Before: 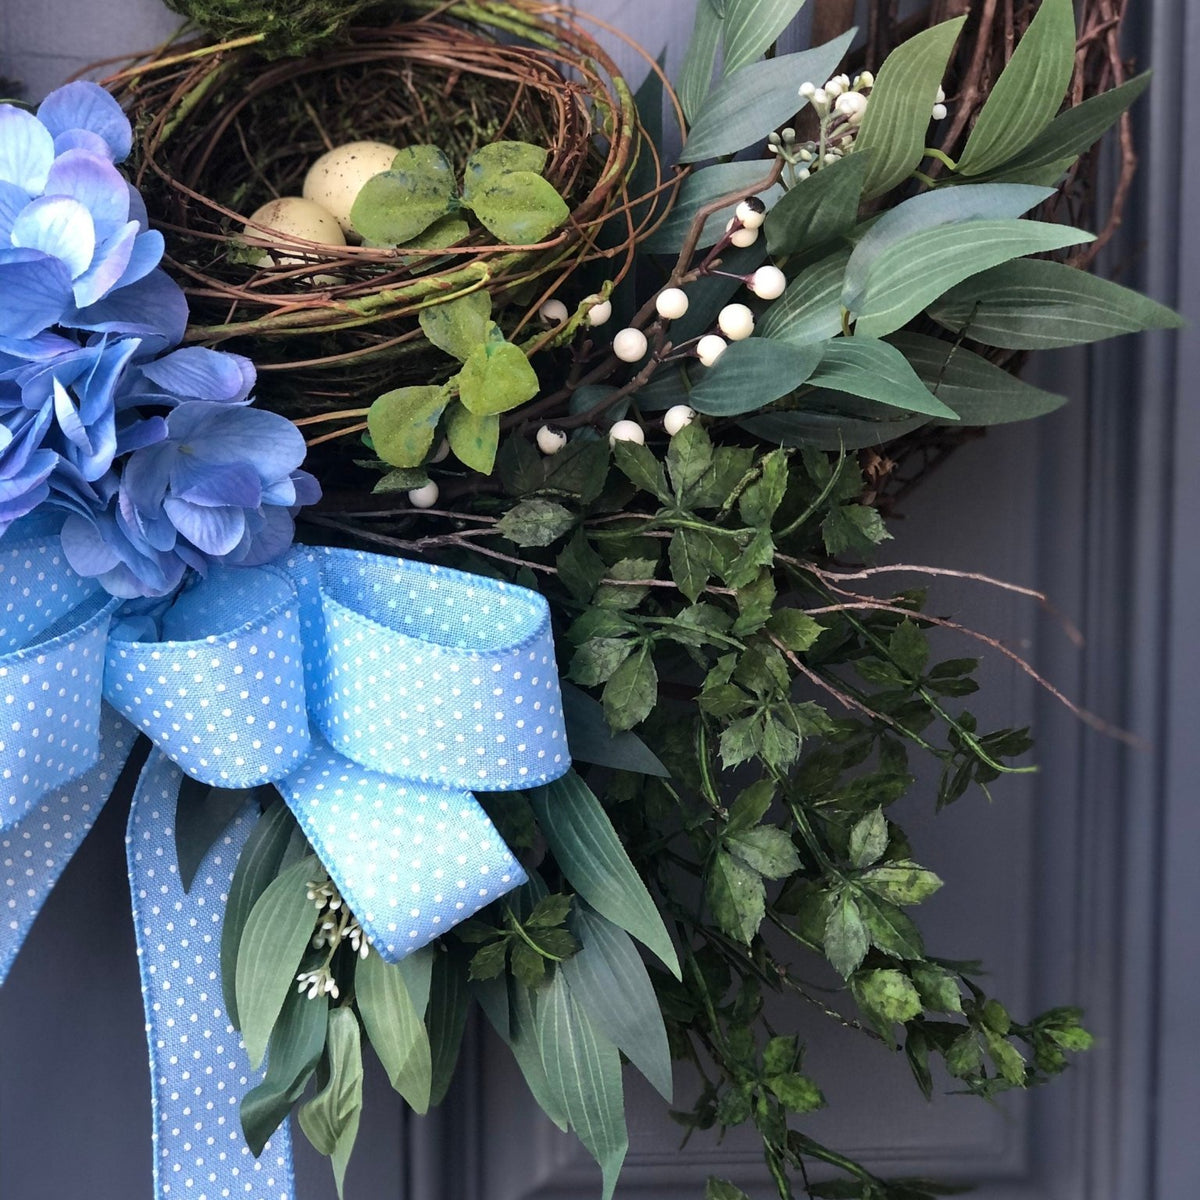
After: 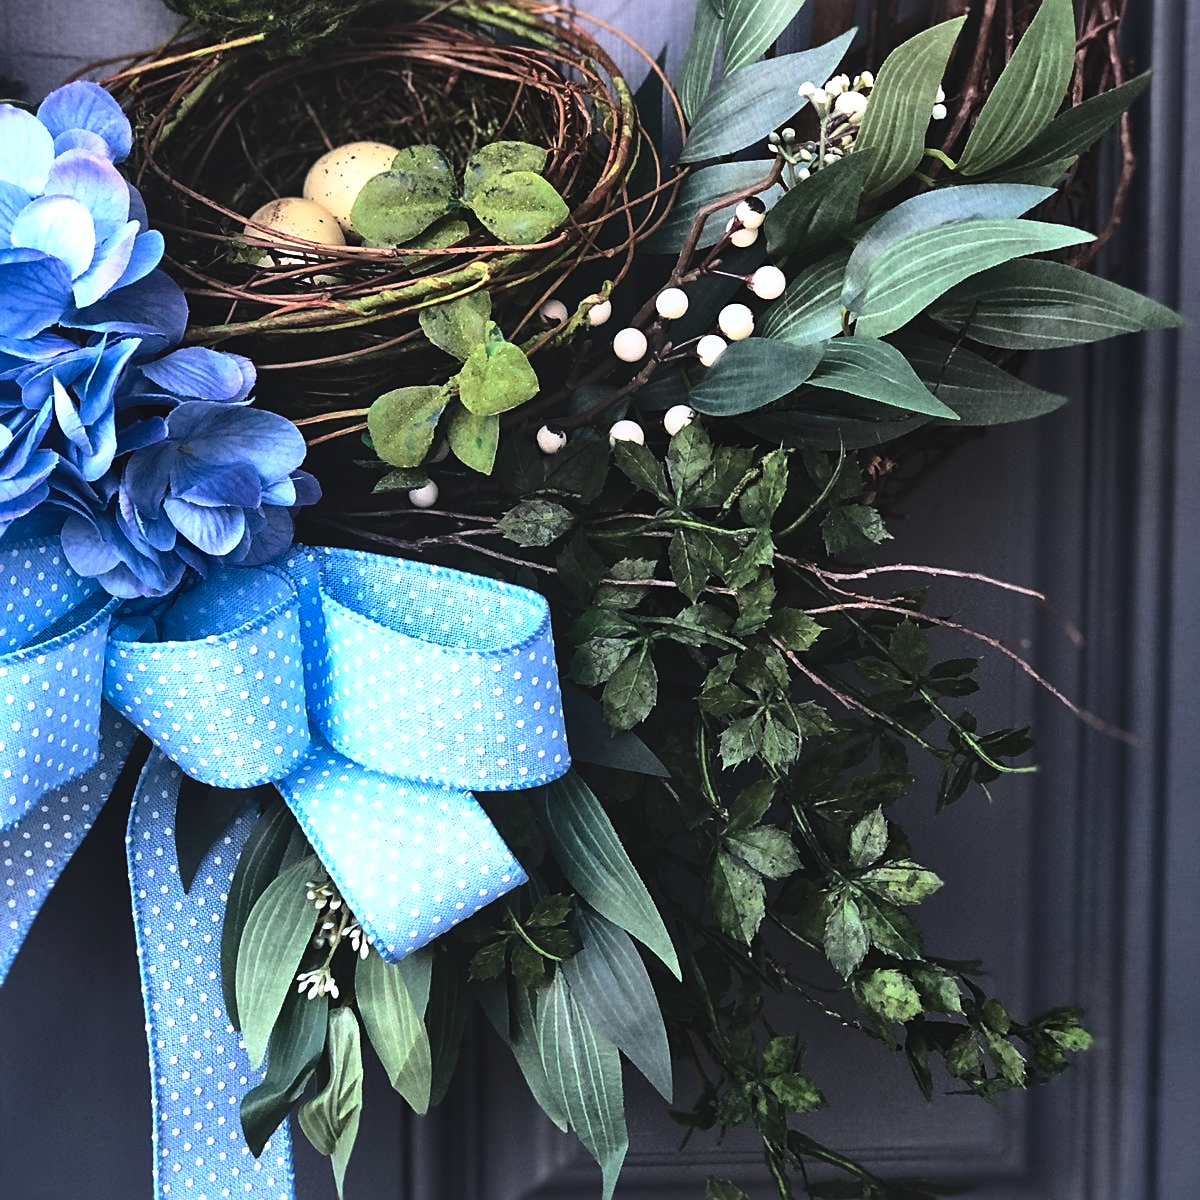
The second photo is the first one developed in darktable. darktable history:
exposure: black level correction -0.036, exposure -0.497 EV, compensate highlight preservation false
local contrast: mode bilateral grid, contrast 20, coarseness 49, detail 172%, midtone range 0.2
sharpen: on, module defaults
color correction: highlights a* -0.126, highlights b* -5.83, shadows a* -0.124, shadows b* -0.125
contrast brightness saturation: contrast 0.398, brightness 0.106, saturation 0.209
base curve: curves: ch0 [(0, 0) (0.257, 0.25) (0.482, 0.586) (0.757, 0.871) (1, 1)], preserve colors none
